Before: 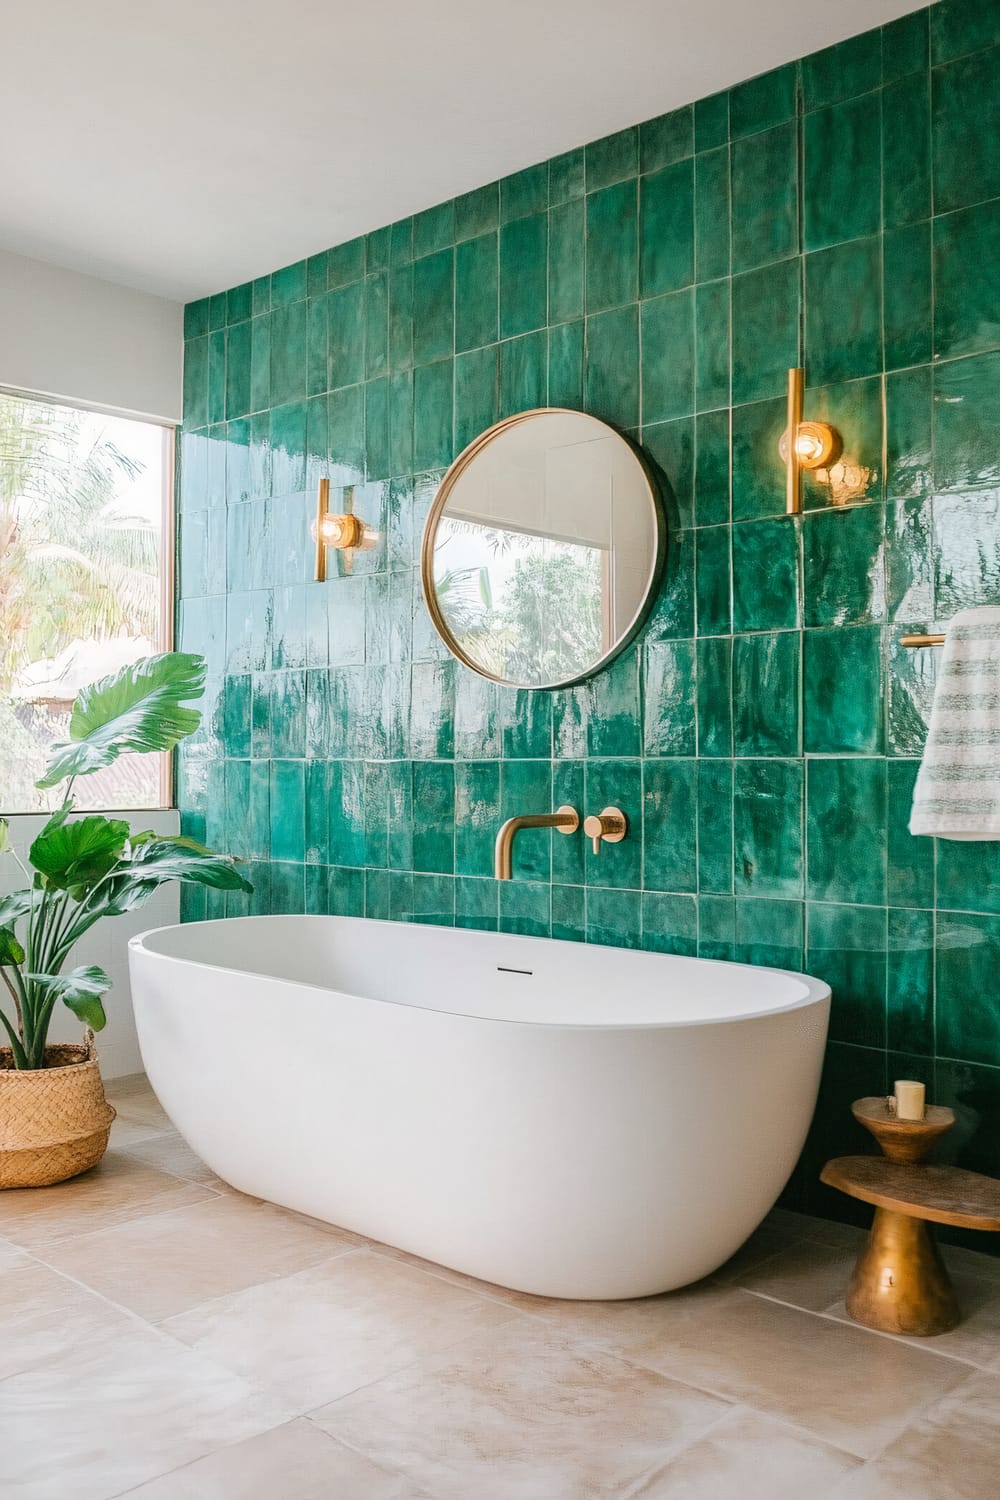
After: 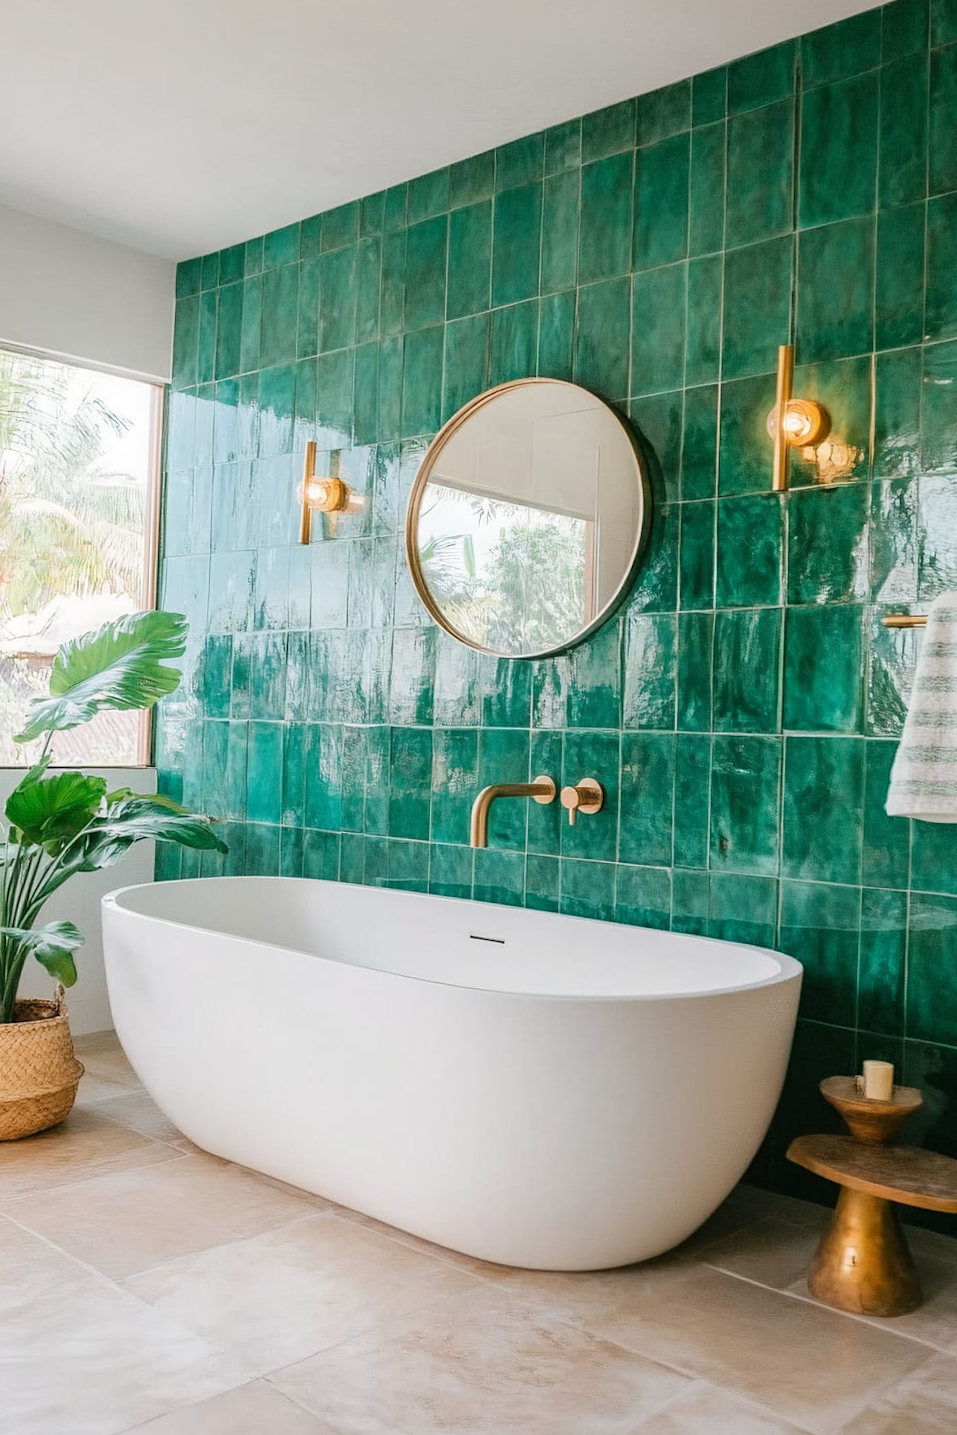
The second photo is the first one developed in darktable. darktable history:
crop and rotate: angle -1.72°
